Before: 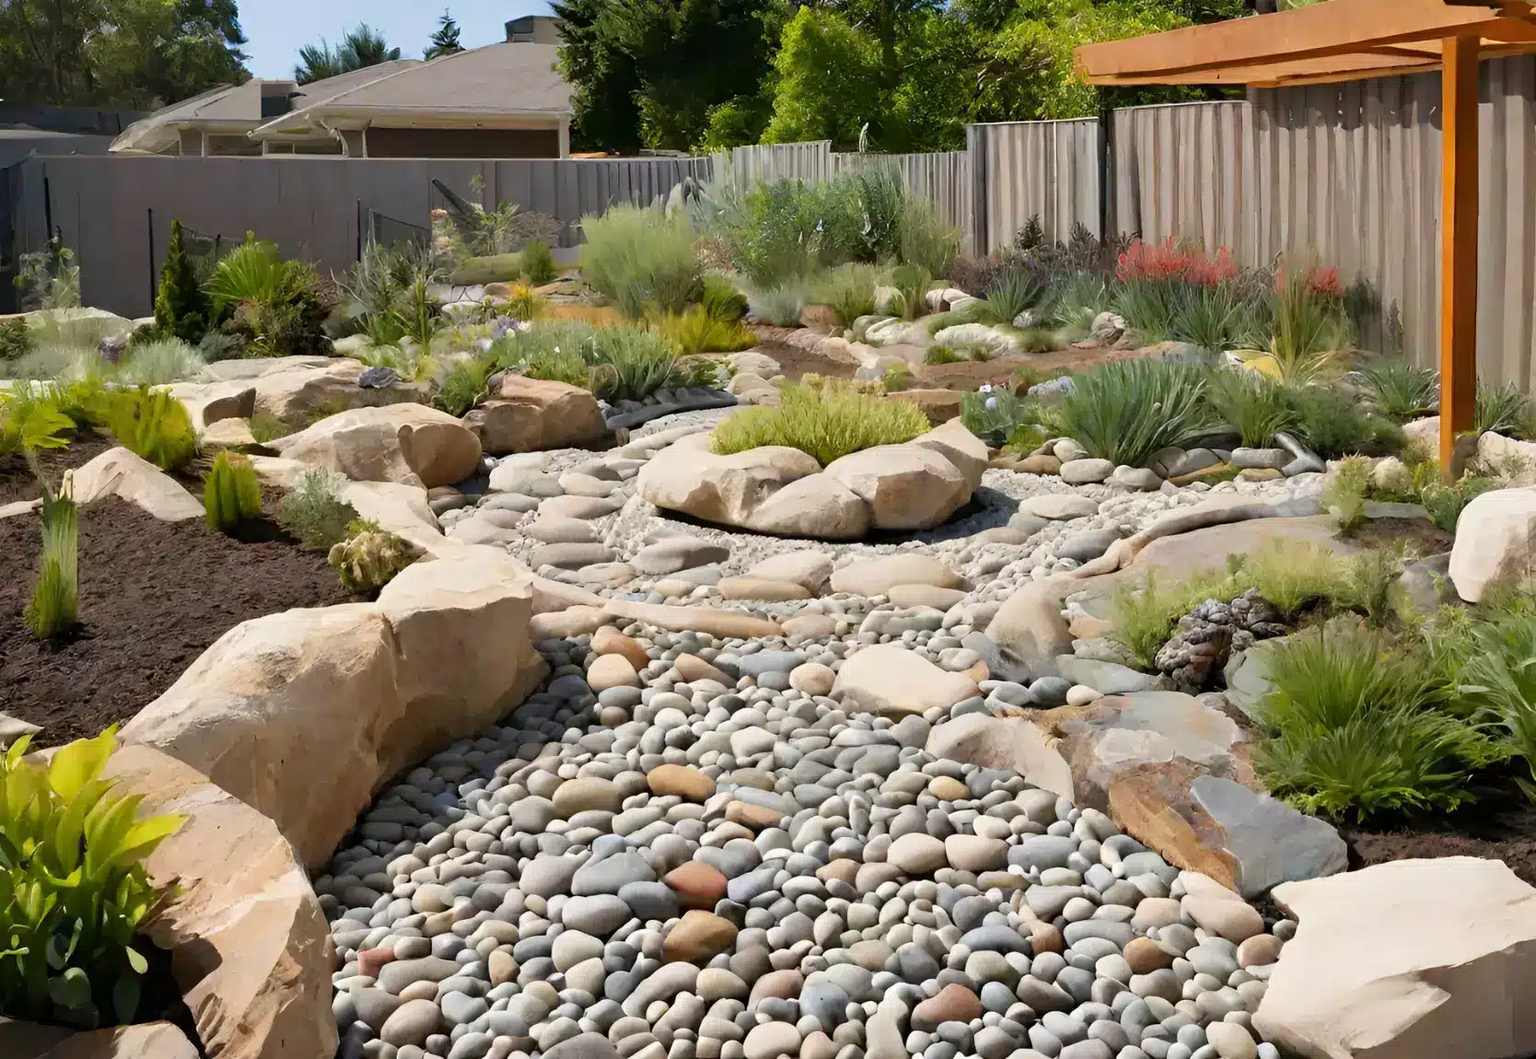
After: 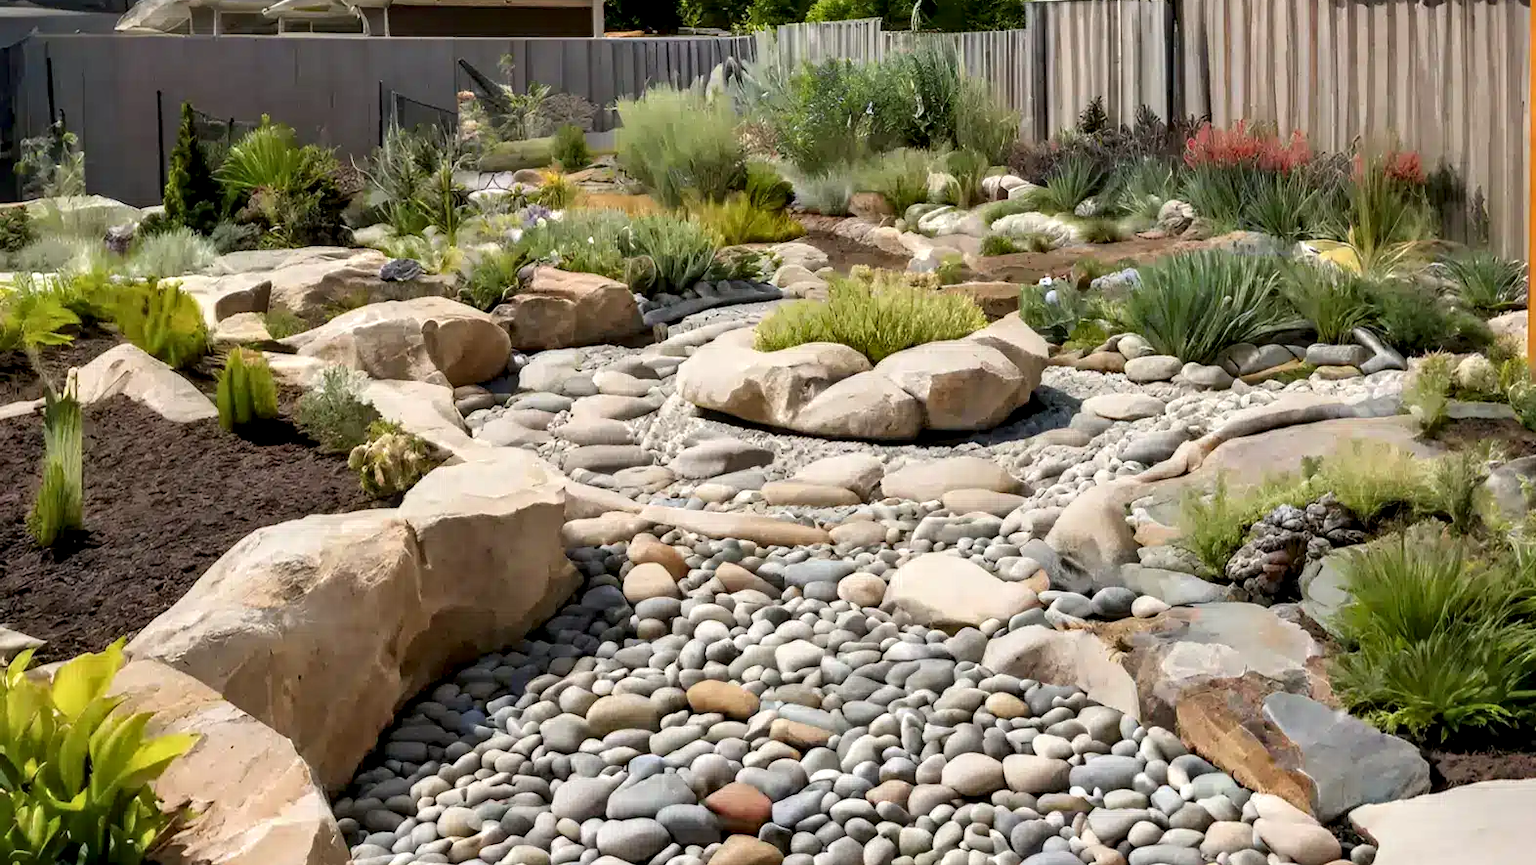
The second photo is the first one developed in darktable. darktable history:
crop and rotate: angle 0.03°, top 11.643%, right 5.651%, bottom 11.189%
local contrast: highlights 20%, detail 150%
